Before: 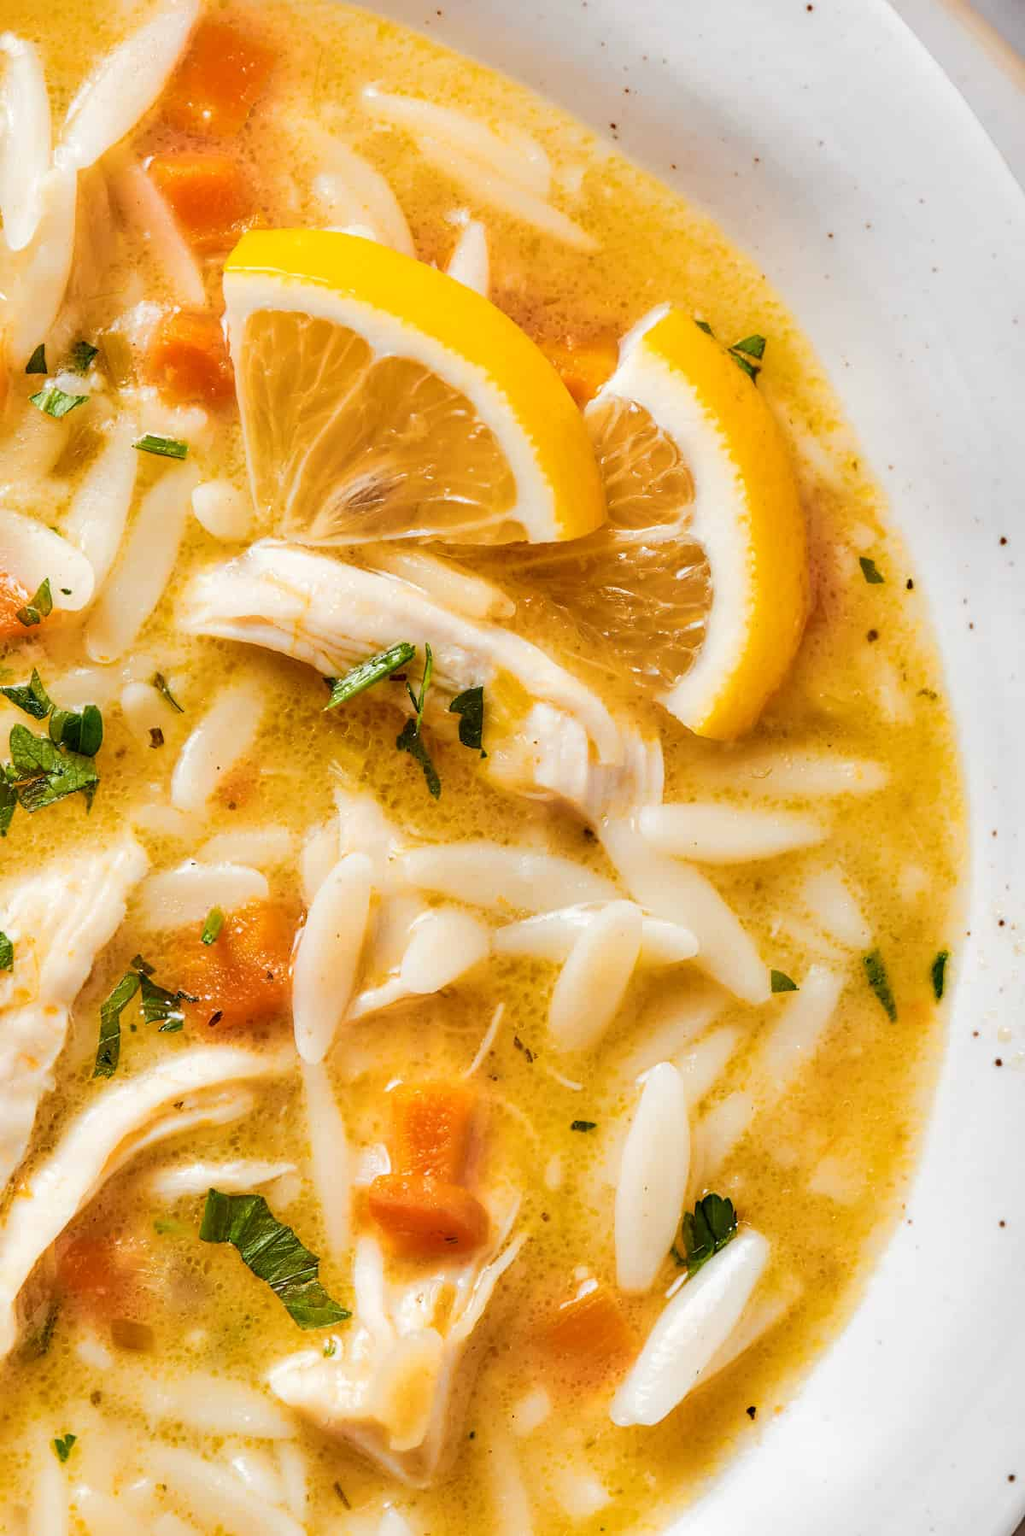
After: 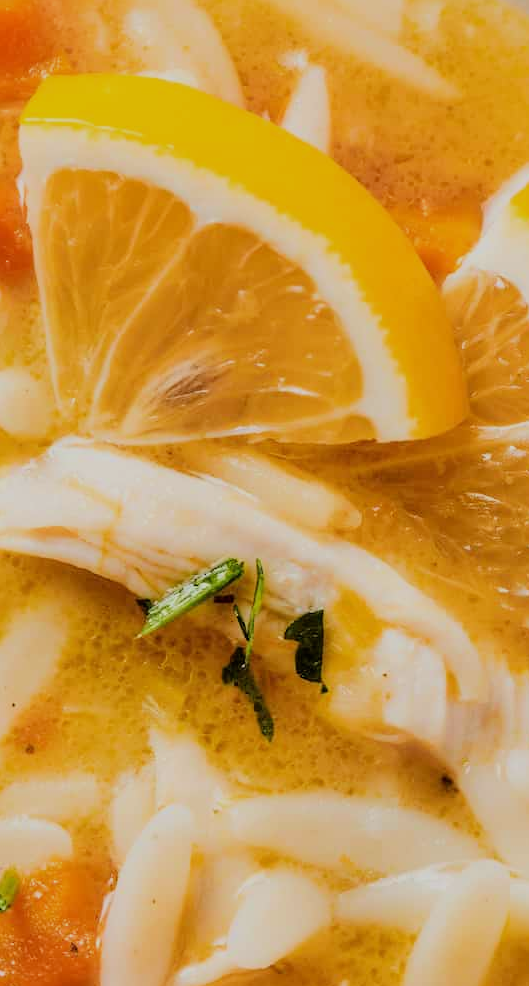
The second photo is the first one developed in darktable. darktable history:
crop: left 20.18%, top 10.832%, right 35.655%, bottom 34.305%
filmic rgb: black relative exposure -7.33 EV, white relative exposure 5.08 EV, threshold 3.01 EV, hardness 3.2, color science v6 (2022), enable highlight reconstruction true
